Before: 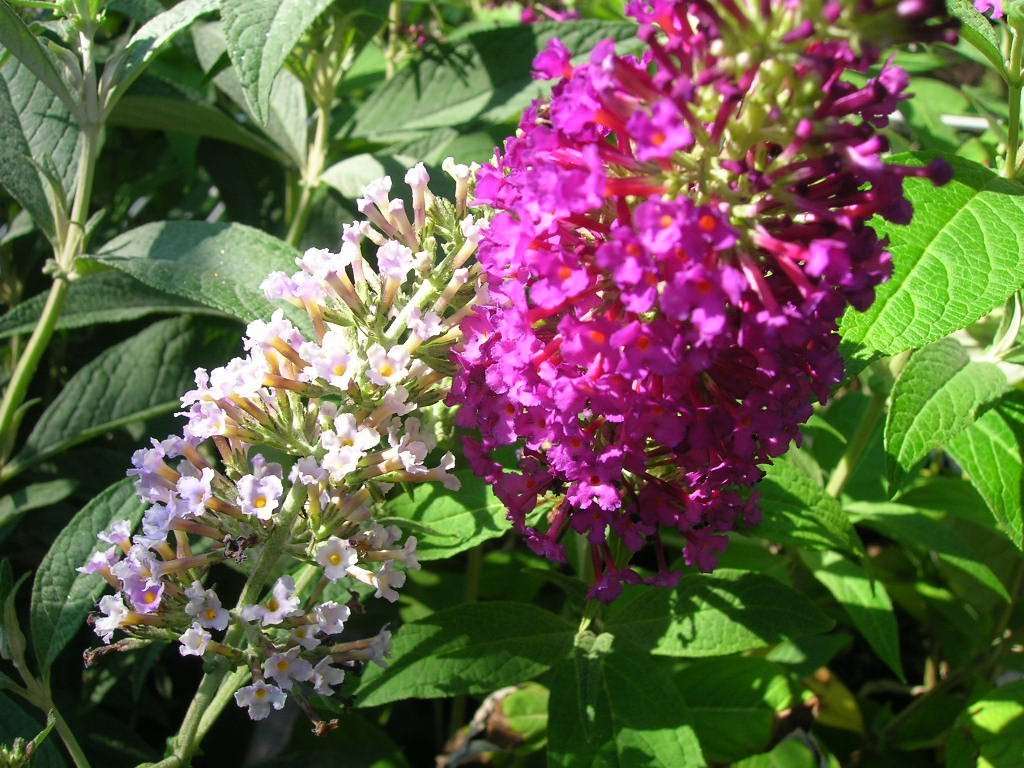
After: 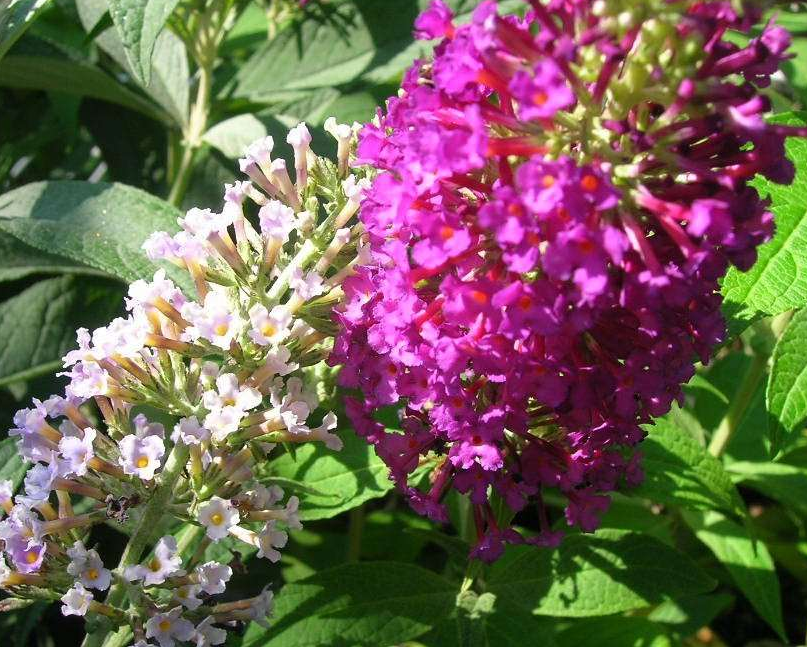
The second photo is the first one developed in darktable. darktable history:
crop: left 11.567%, top 5.23%, right 9.566%, bottom 10.448%
